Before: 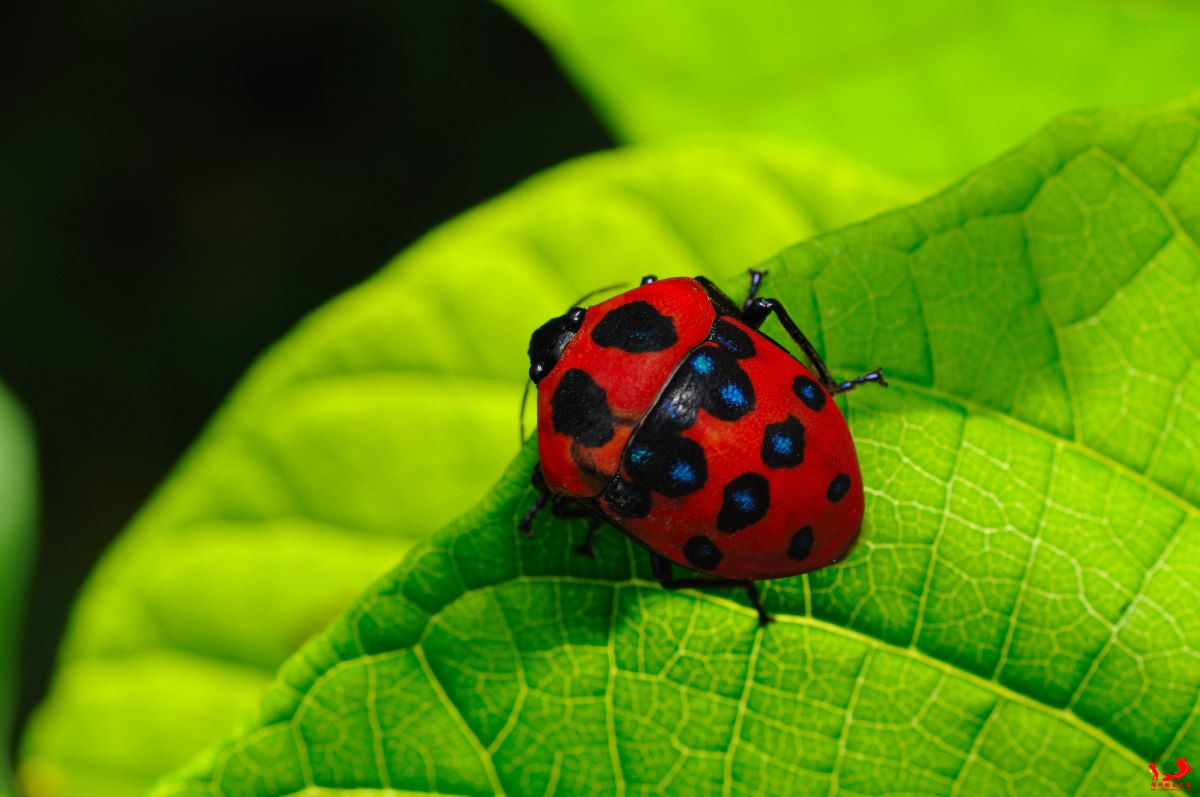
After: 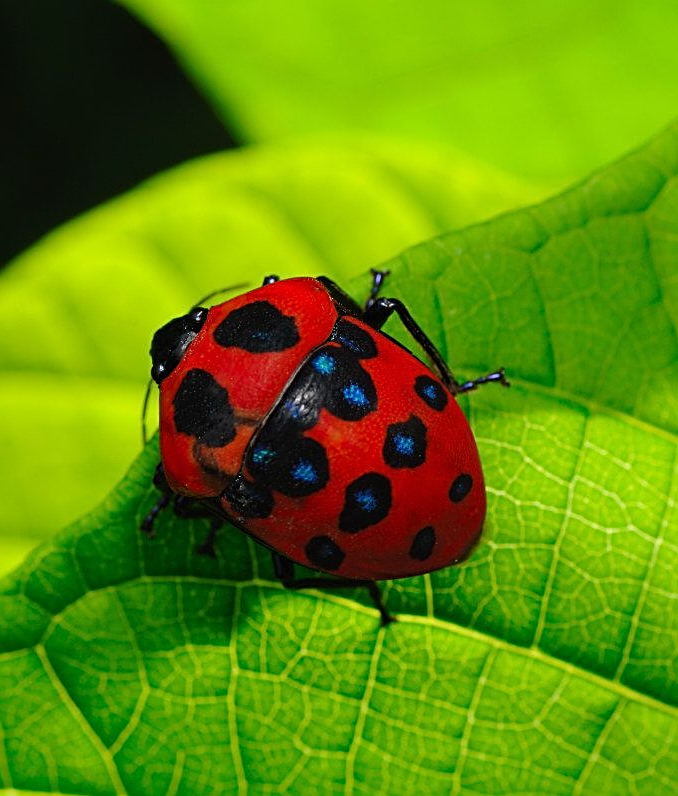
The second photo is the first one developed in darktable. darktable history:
crop: left 31.557%, top 0.003%, right 11.9%
sharpen: on, module defaults
